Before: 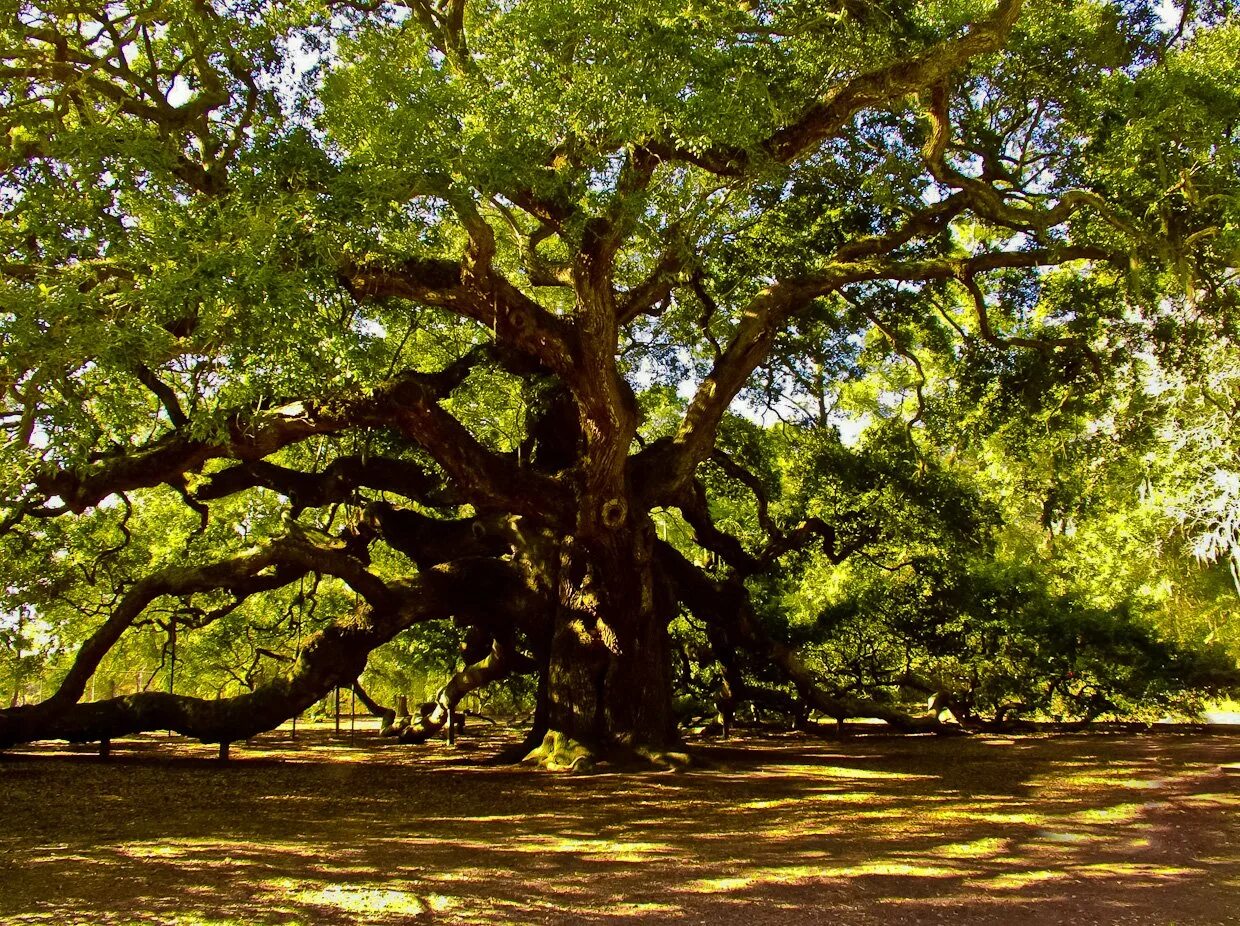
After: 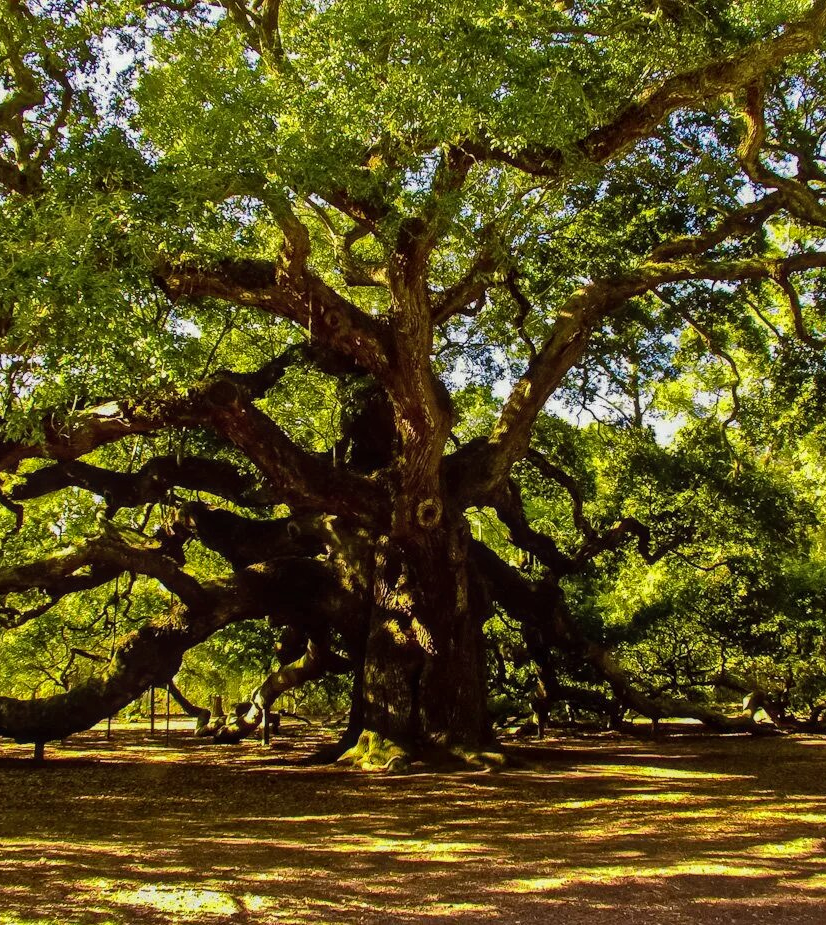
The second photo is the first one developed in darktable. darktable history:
local contrast: detail 115%
crop and rotate: left 15.055%, right 18.278%
